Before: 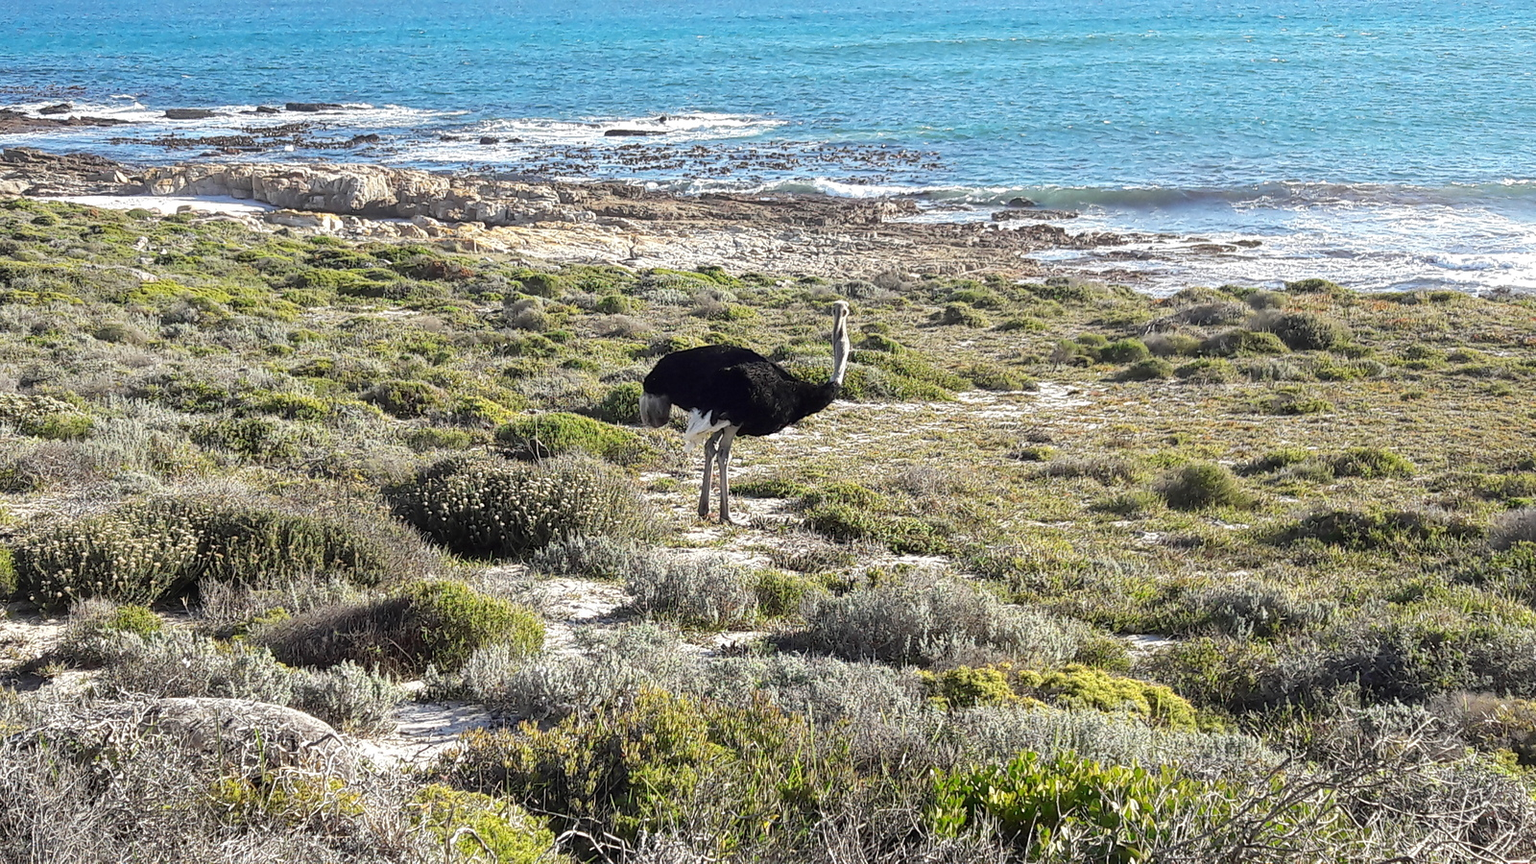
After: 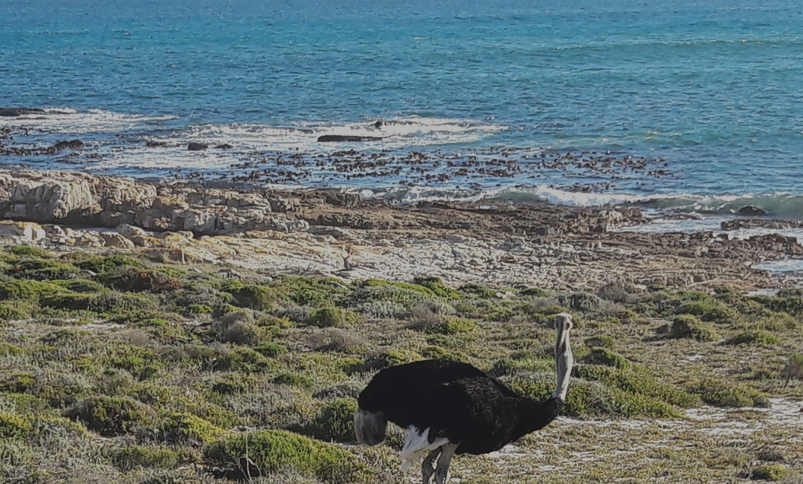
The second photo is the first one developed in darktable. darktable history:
crop: left 19.5%, right 30.303%, bottom 46.194%
exposure: black level correction -0.016, exposure -1.06 EV, compensate highlight preservation false
